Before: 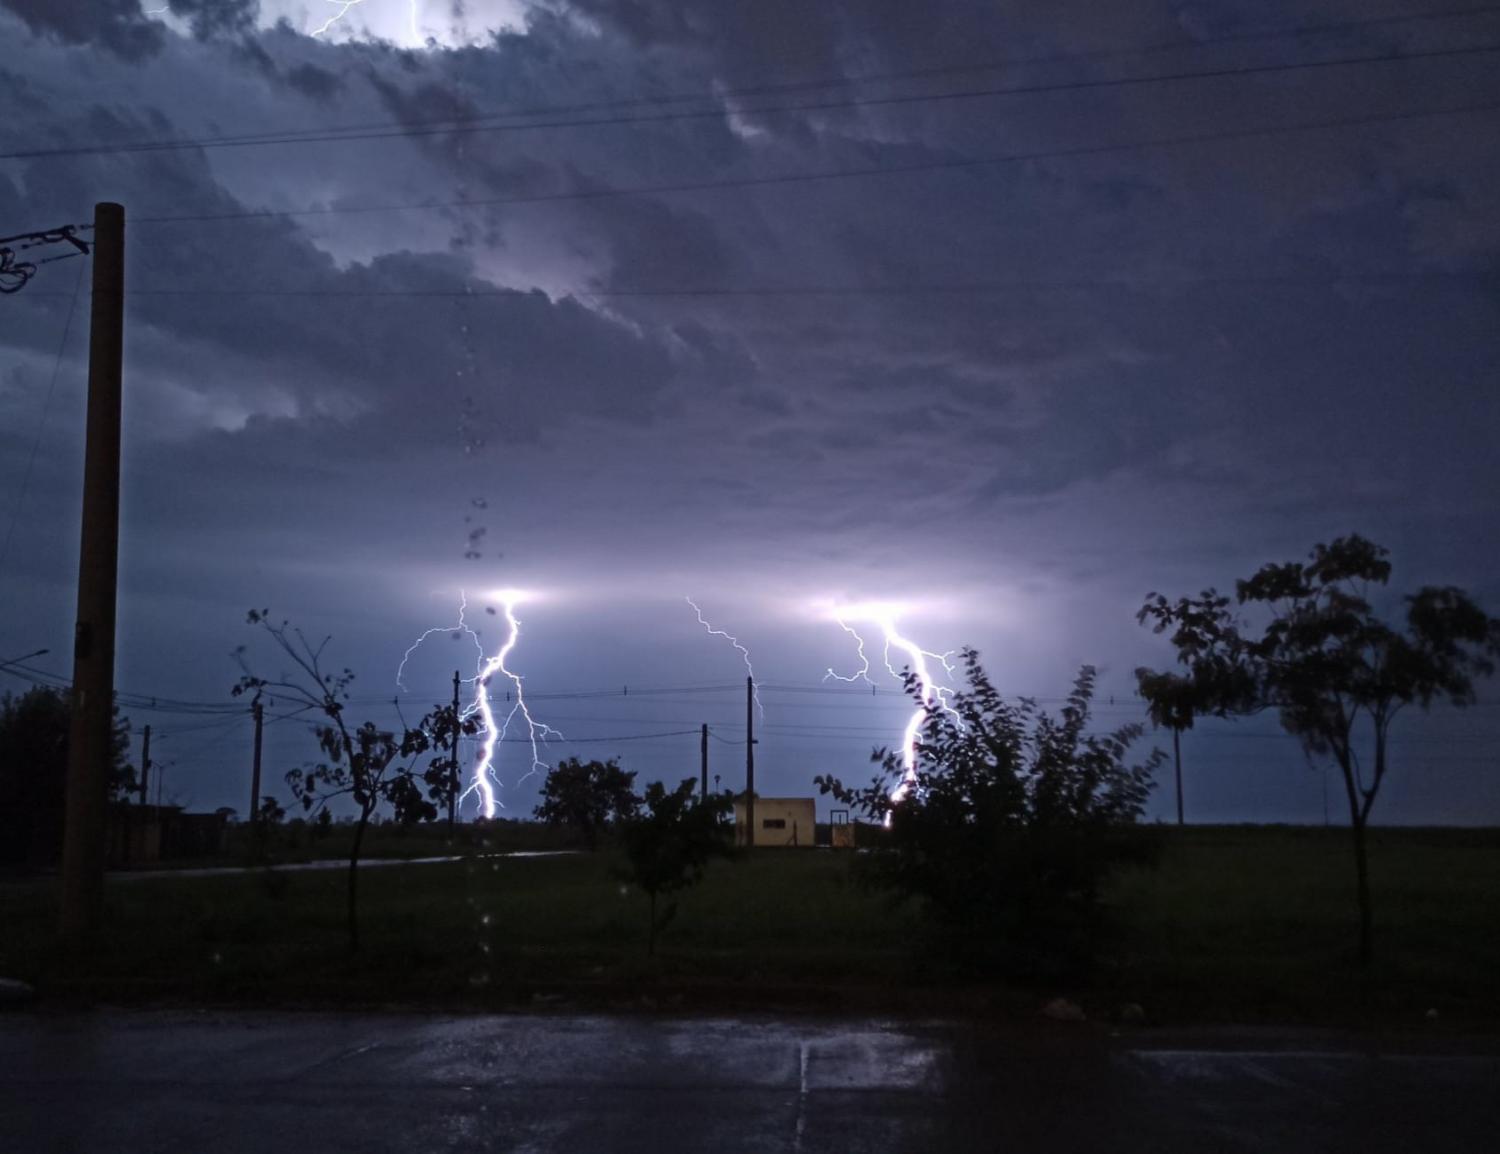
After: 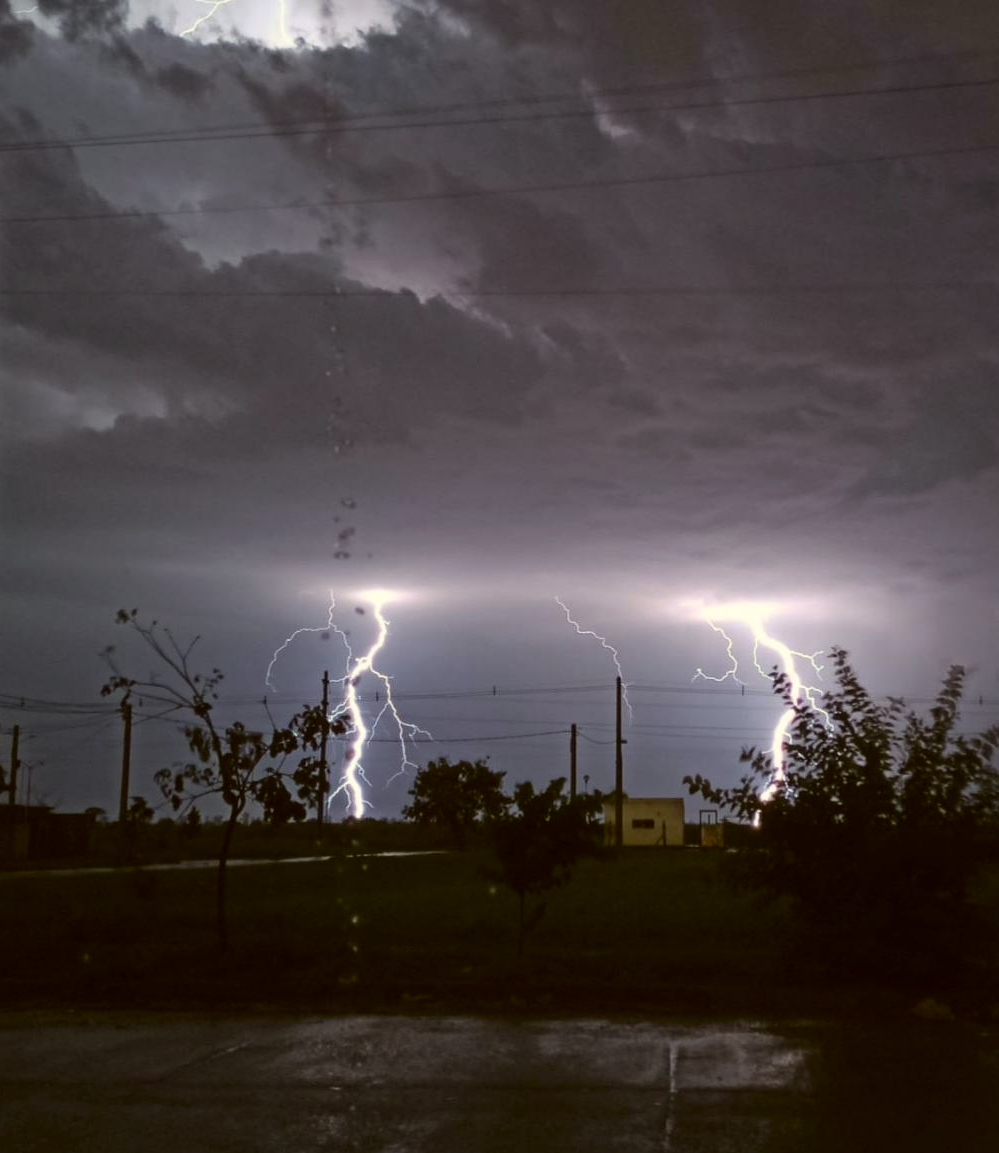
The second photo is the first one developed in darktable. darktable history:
color correction: highlights a* -1.43, highlights b* 10.12, shadows a* 0.395, shadows b* 19.35
crop and rotate: left 8.786%, right 24.548%
